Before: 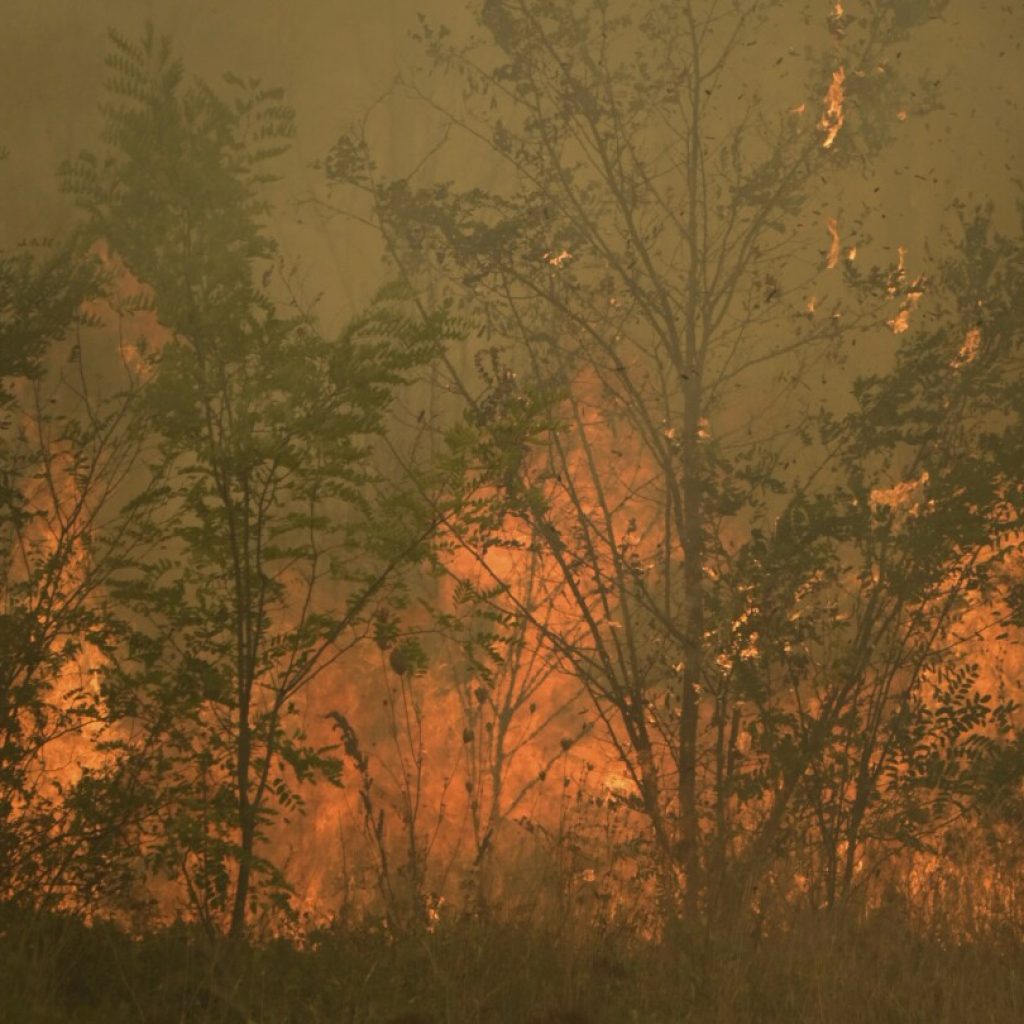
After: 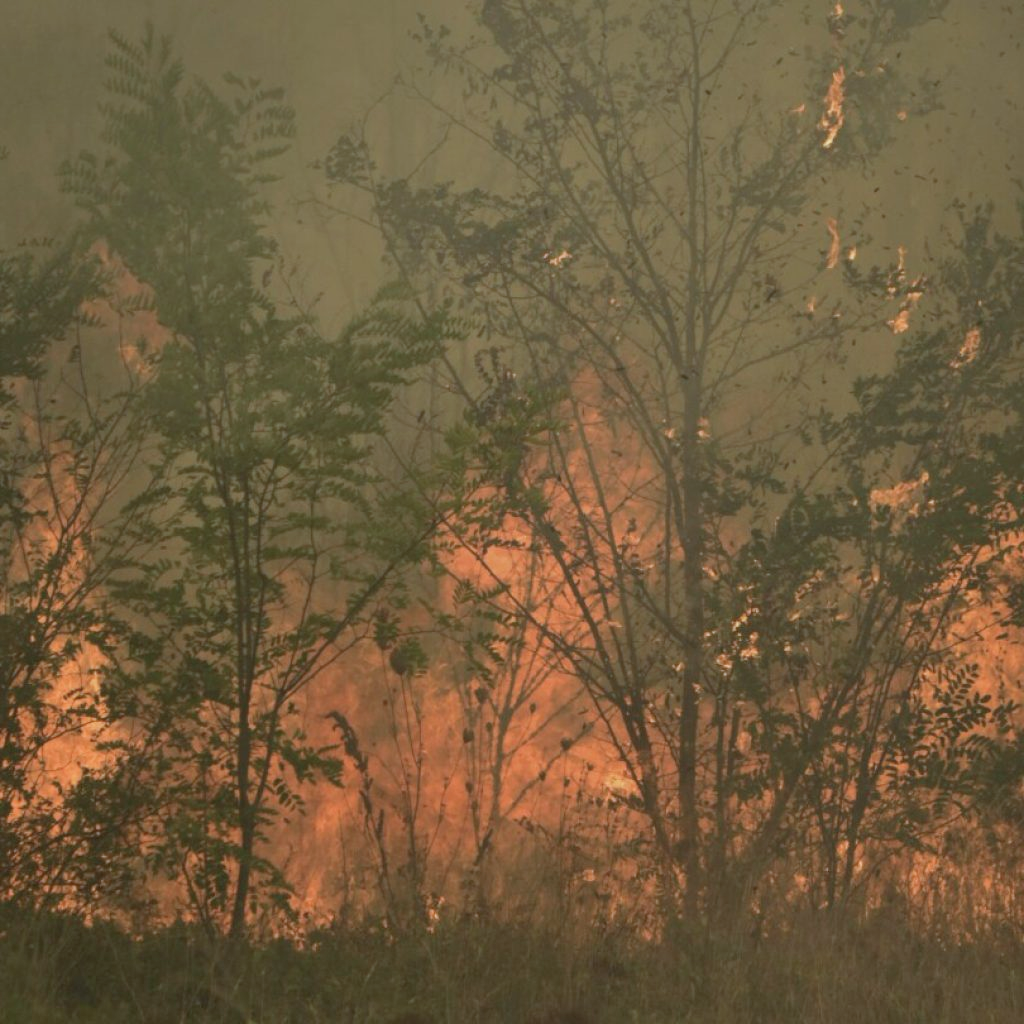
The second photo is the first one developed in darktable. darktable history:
shadows and highlights: soften with gaussian
color calibration: illuminant custom, x 0.388, y 0.387, temperature 3797.98 K
